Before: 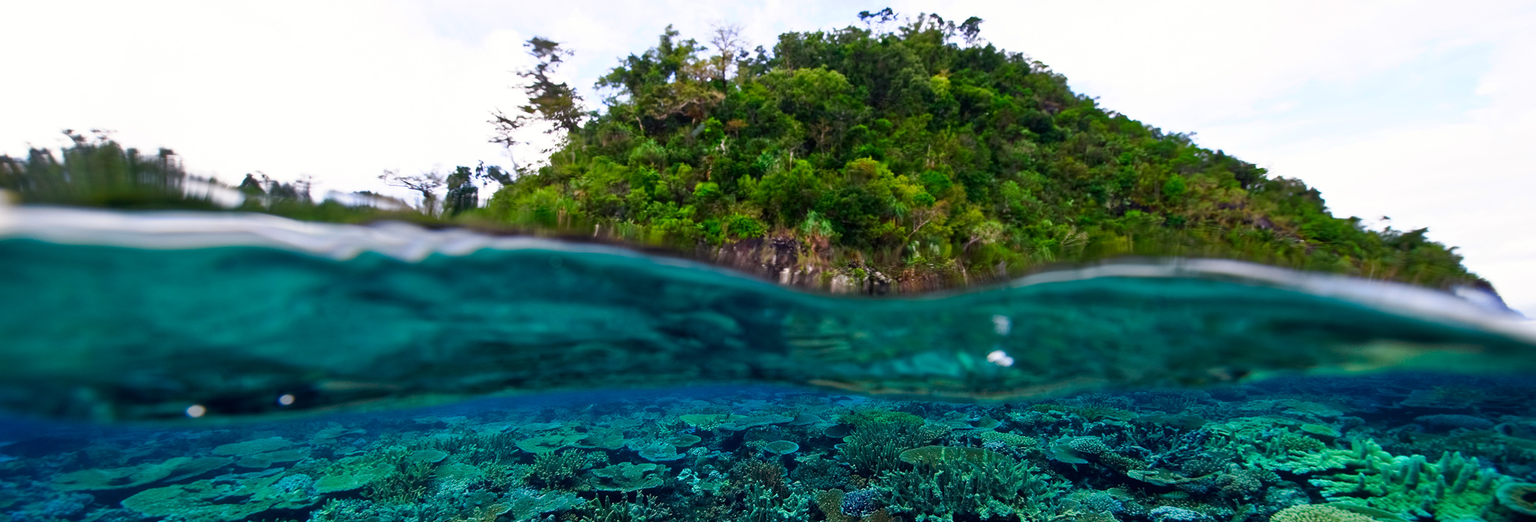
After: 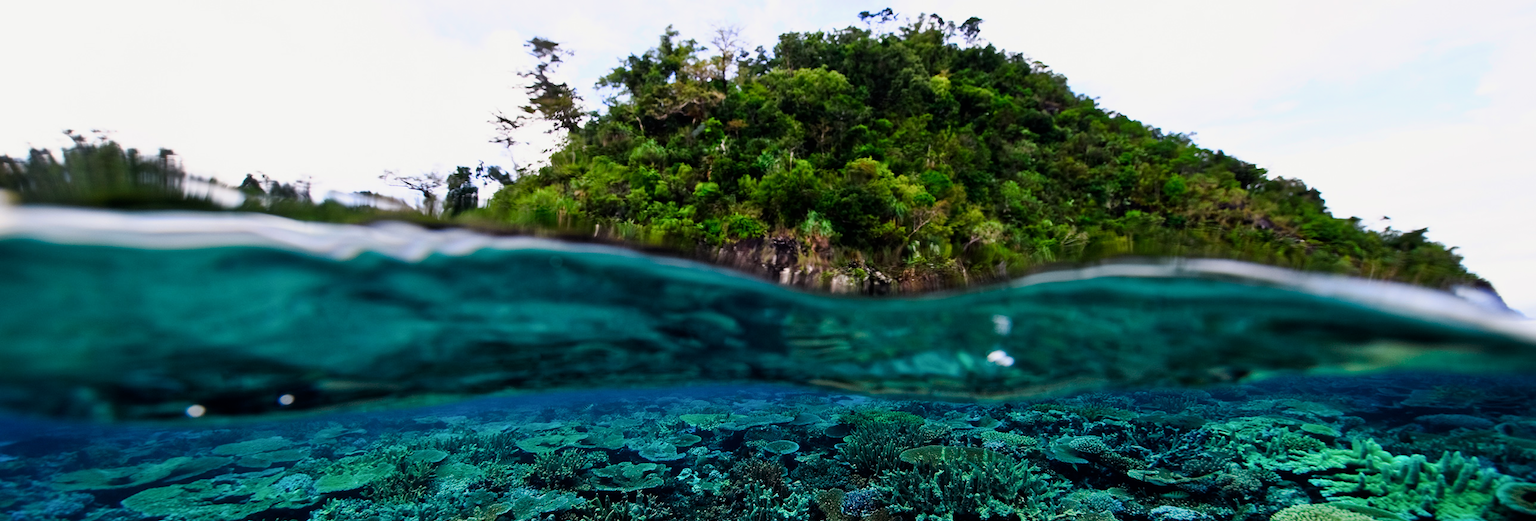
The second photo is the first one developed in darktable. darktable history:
filmic rgb: black relative exposure -8.06 EV, white relative exposure 3.01 EV, hardness 5.36, contrast 1.267, color science v6 (2022)
